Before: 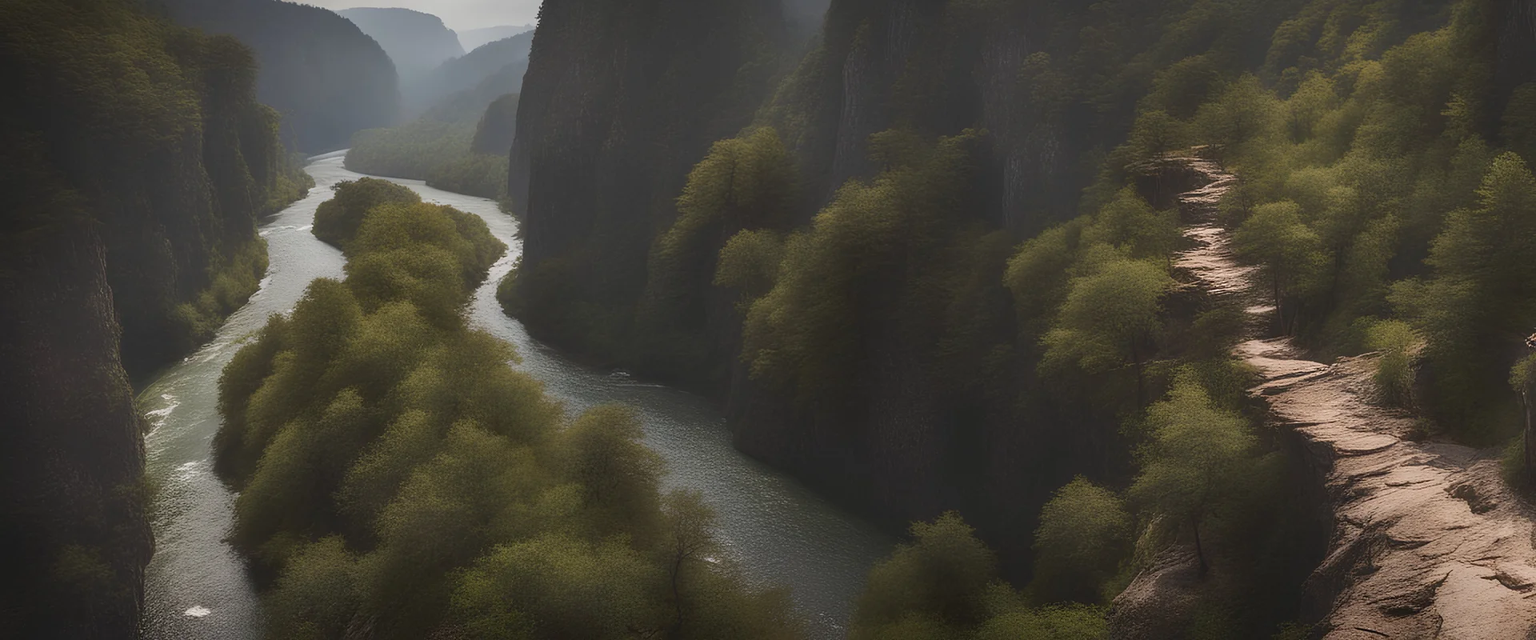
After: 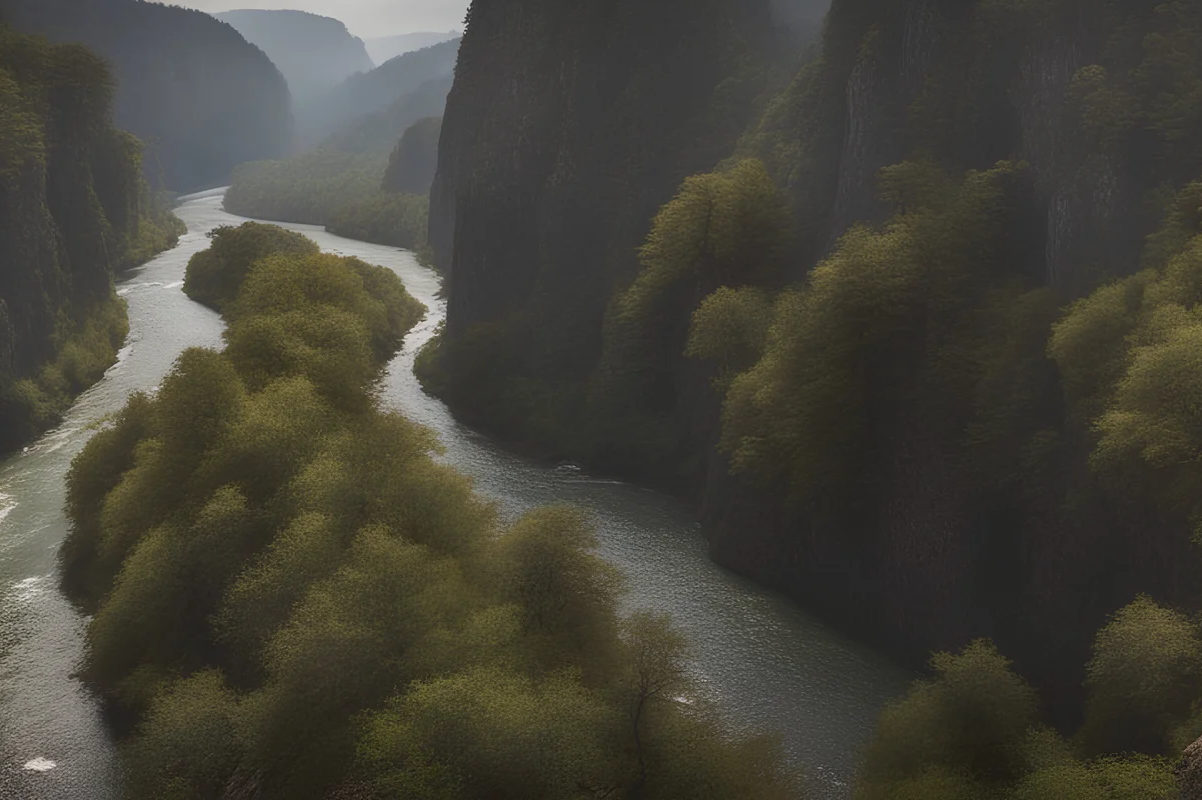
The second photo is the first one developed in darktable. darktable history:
crop: left 10.808%, right 26.541%
